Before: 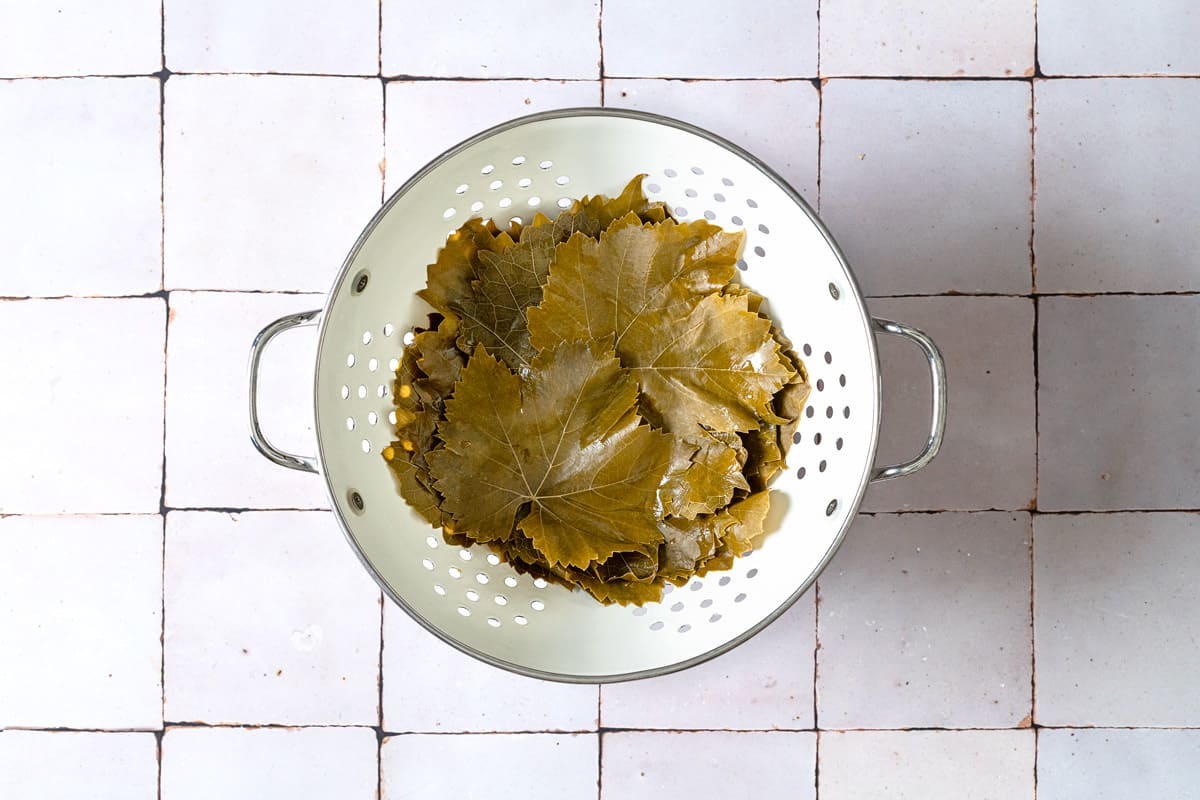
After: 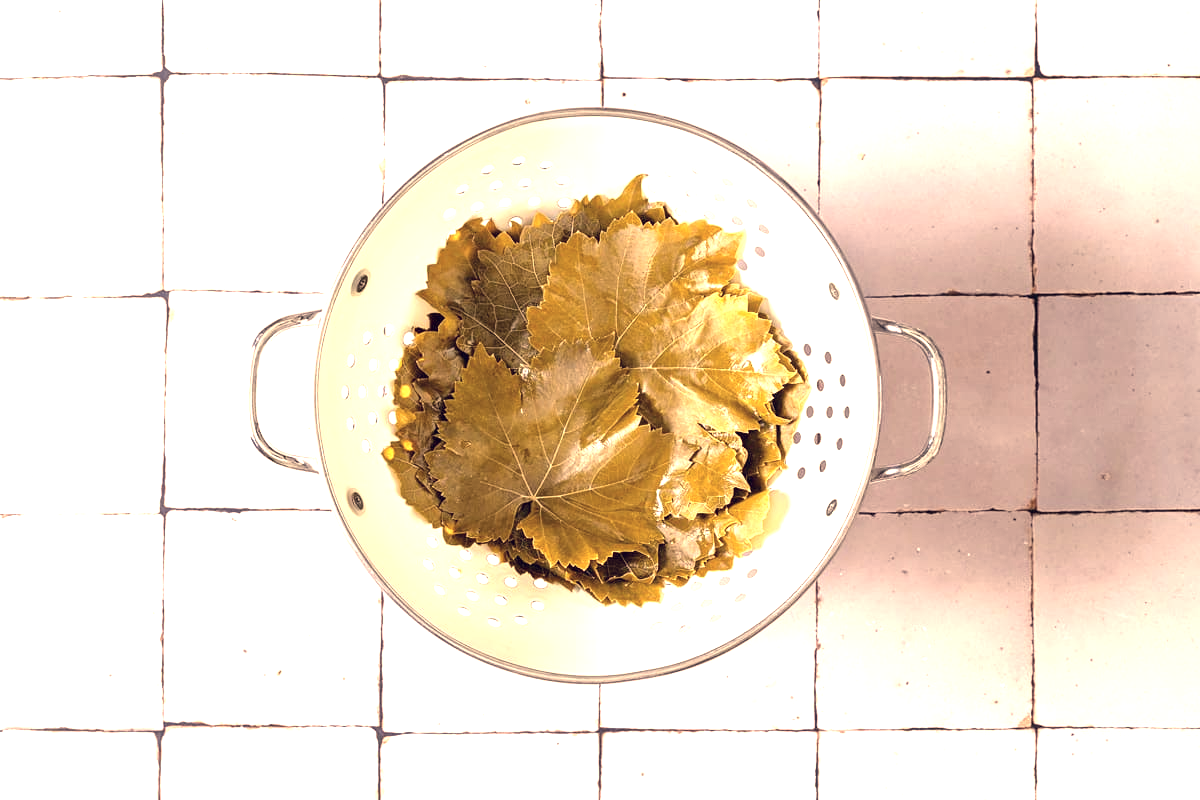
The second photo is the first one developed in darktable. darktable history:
exposure: black level correction 0.001, exposure 1.132 EV, compensate exposure bias true, compensate highlight preservation false
color correction: highlights a* 20.15, highlights b* 28.2, shadows a* 3.38, shadows b* -17.9, saturation 0.724
